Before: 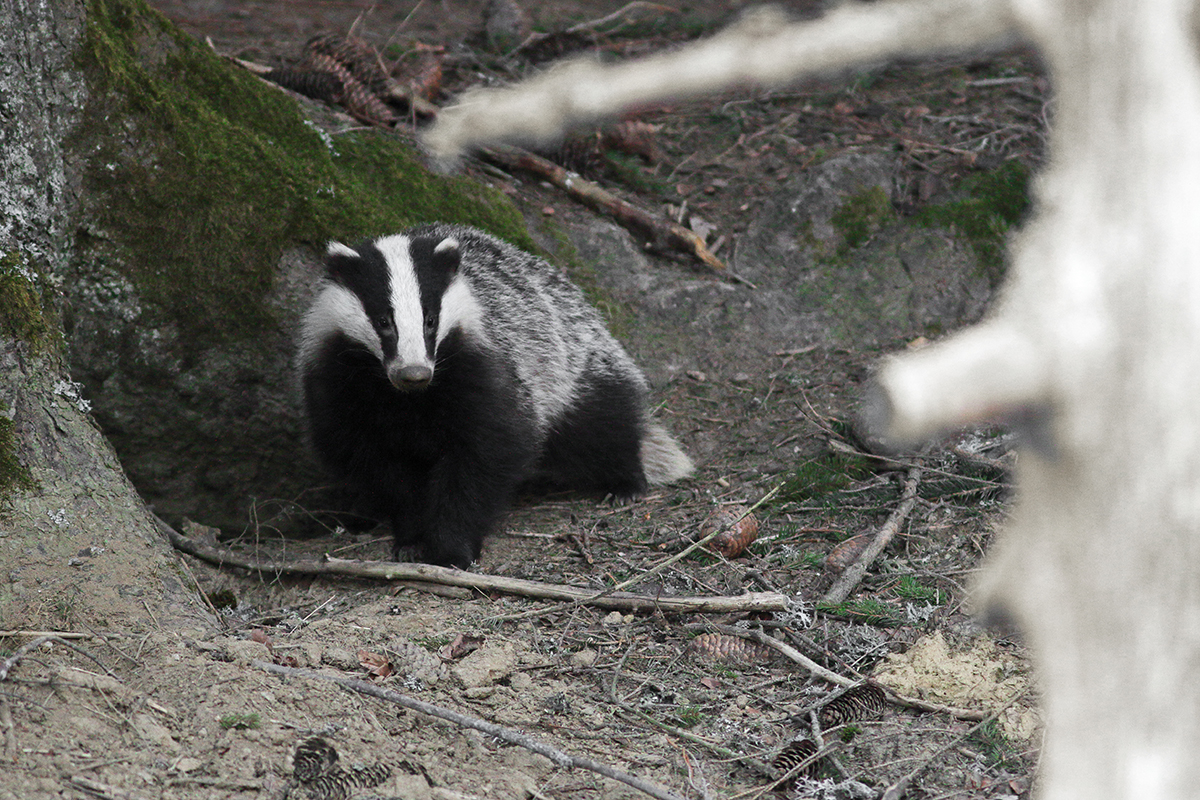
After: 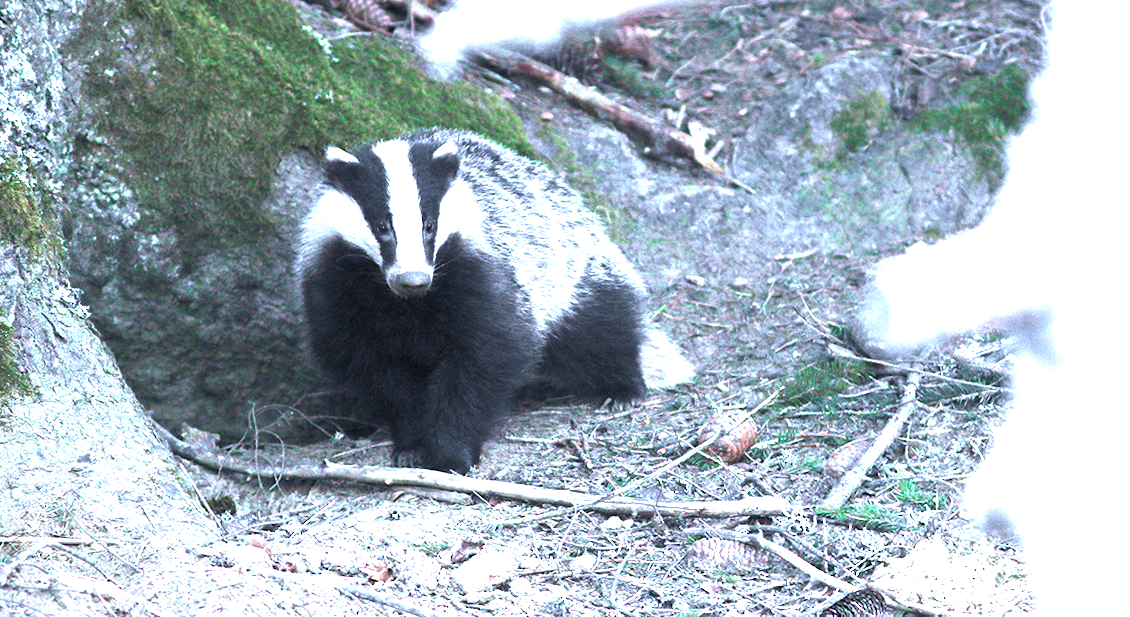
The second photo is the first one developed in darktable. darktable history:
crop and rotate: angle 0.099°, top 11.842%, right 5.574%, bottom 10.787%
exposure: black level correction 0, exposure 0.893 EV, compensate exposure bias true, compensate highlight preservation false
color calibration: illuminant custom, x 0.39, y 0.392, temperature 3866.76 K
